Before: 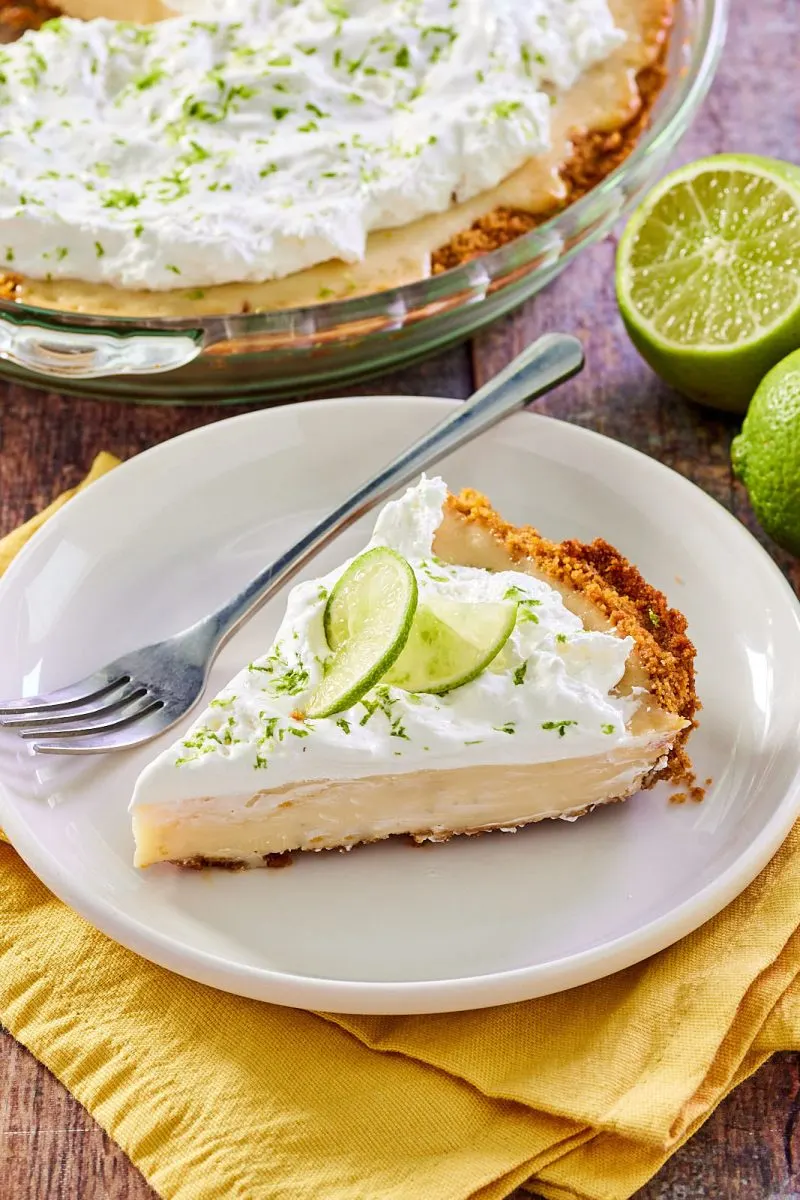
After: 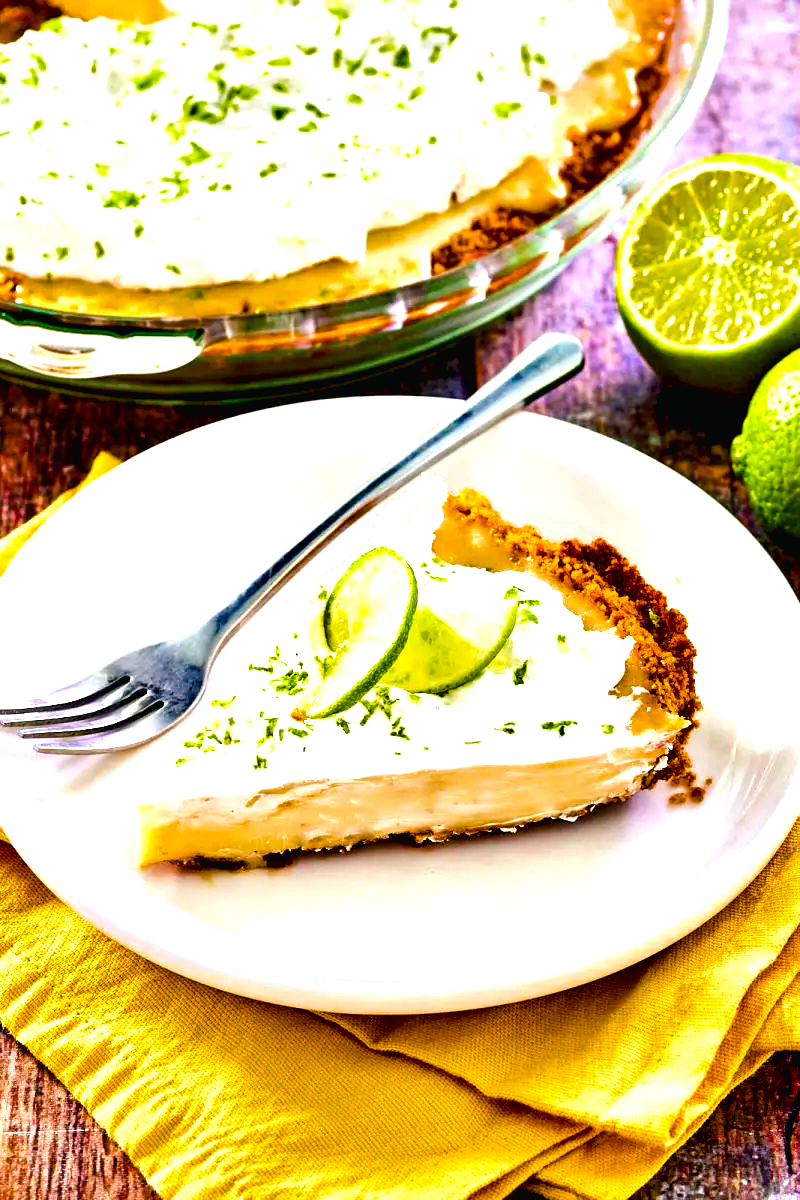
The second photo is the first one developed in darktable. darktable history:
color balance rgb: shadows lift › chroma 2.706%, shadows lift › hue 191.03°, global offset › luminance 0.218%, perceptual saturation grading › global saturation 30.279%, global vibrance 15.978%, saturation formula JzAzBz (2021)
exposure: black level correction 0.01, exposure 1 EV, compensate highlight preservation false
contrast equalizer: octaves 7, y [[0.6 ×6], [0.55 ×6], [0 ×6], [0 ×6], [0 ×6]]
